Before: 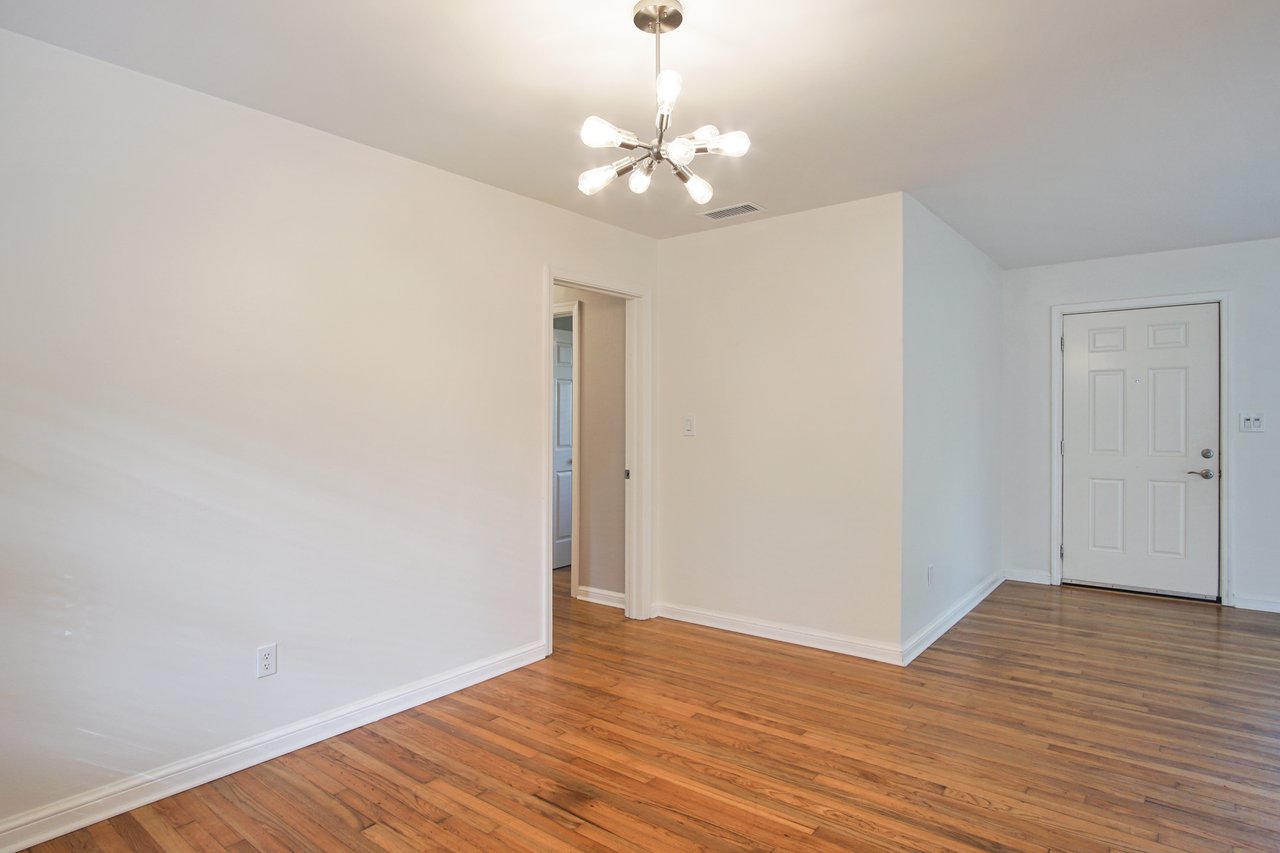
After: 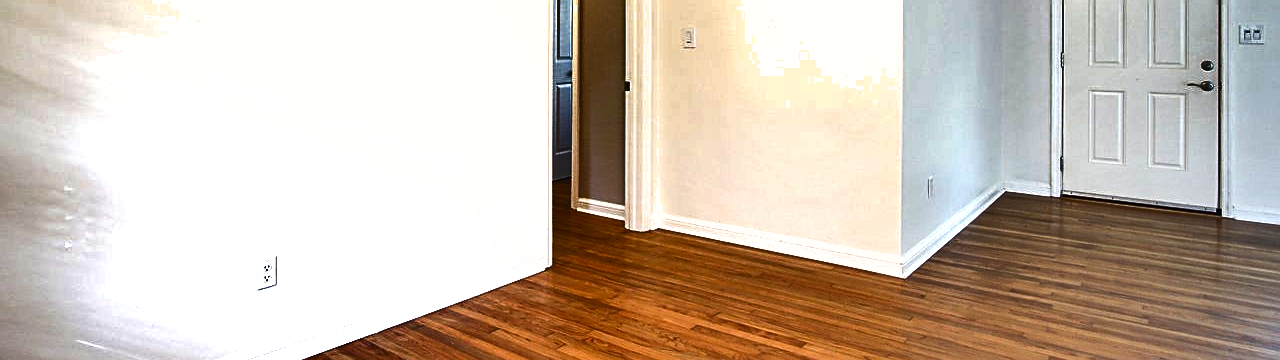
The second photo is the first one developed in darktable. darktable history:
exposure: black level correction 0, exposure 0.895 EV, compensate highlight preservation false
tone equalizer: -8 EV 0.069 EV, edges refinement/feathering 500, mask exposure compensation -1.57 EV, preserve details no
crop: top 45.542%, bottom 12.183%
shadows and highlights: shadows 24.33, highlights -77.28, soften with gaussian
sharpen: on, module defaults
